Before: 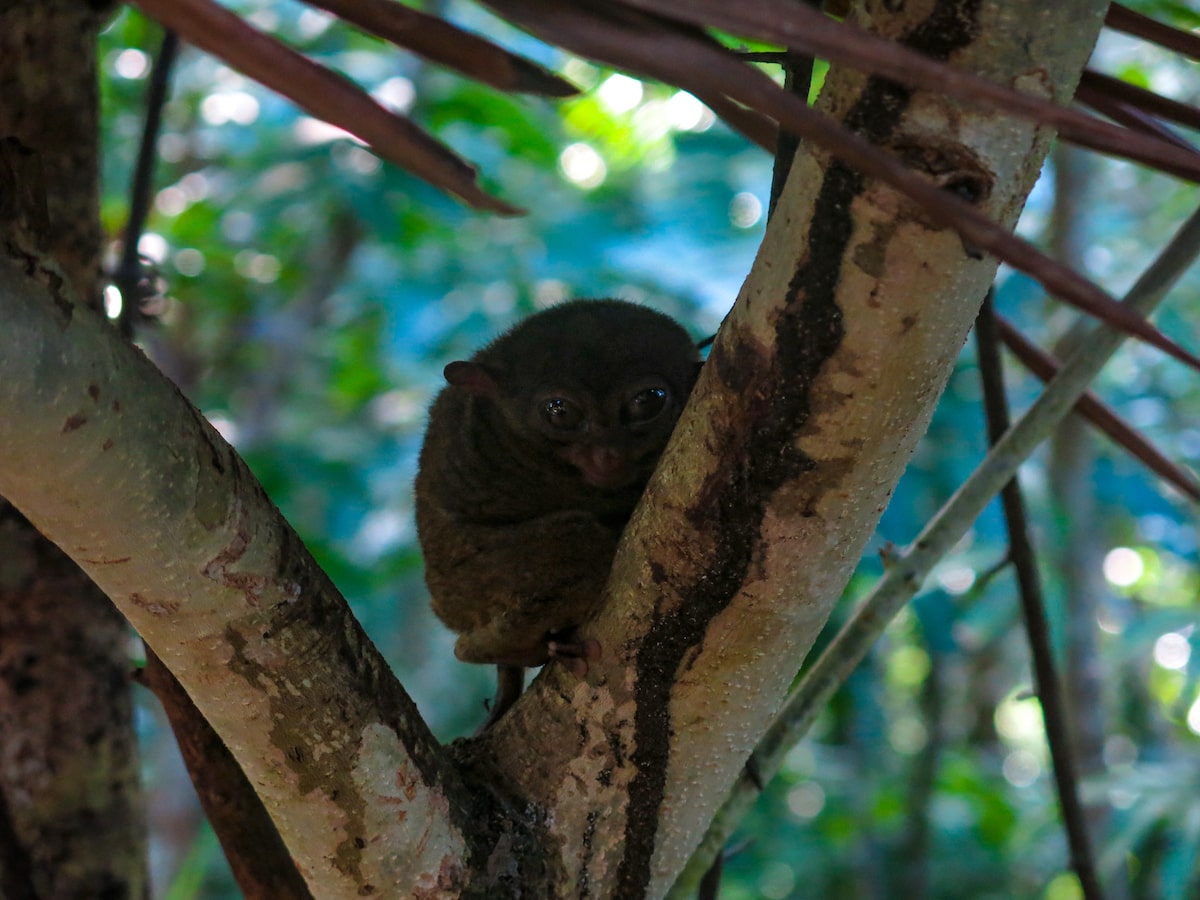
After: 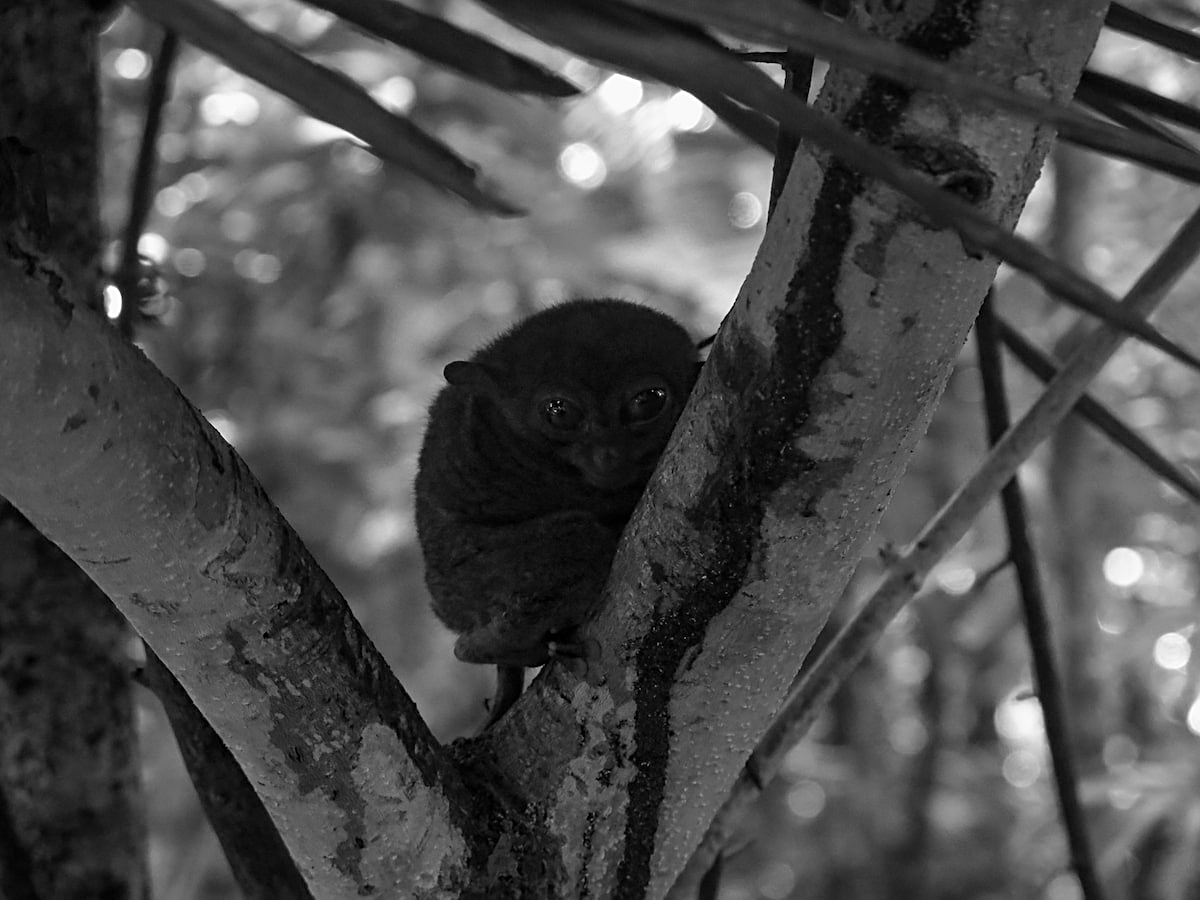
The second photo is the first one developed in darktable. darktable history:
color calibration: output gray [0.267, 0.423, 0.261, 0], illuminant same as pipeline (D50), adaptation none (bypass)
sharpen: on, module defaults
